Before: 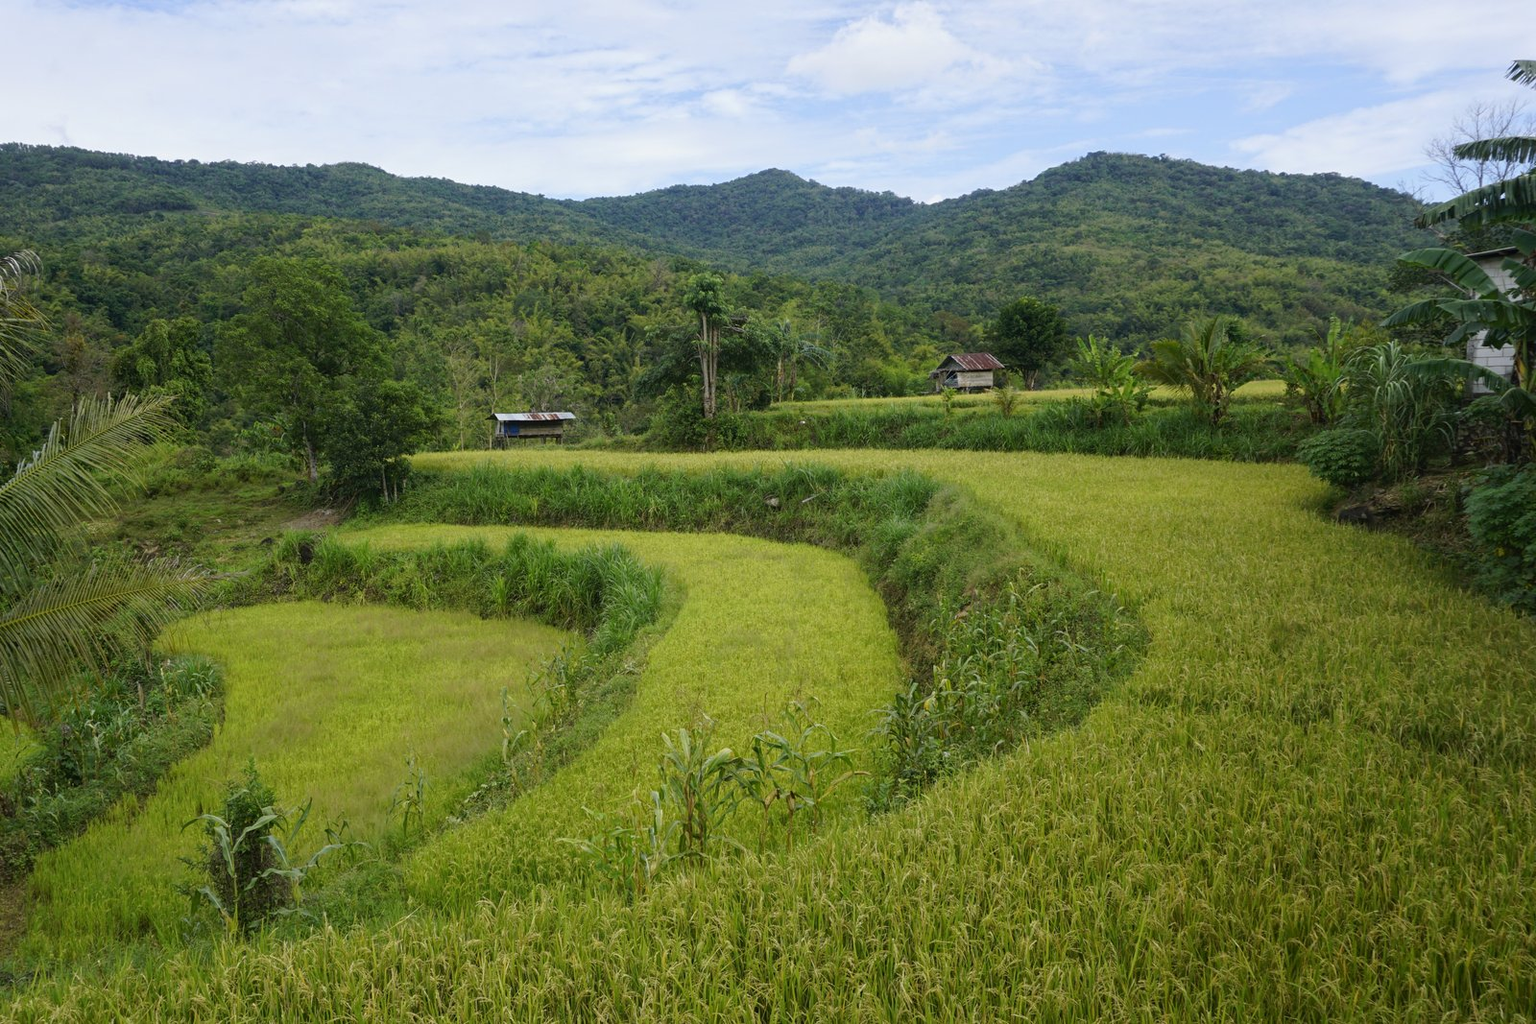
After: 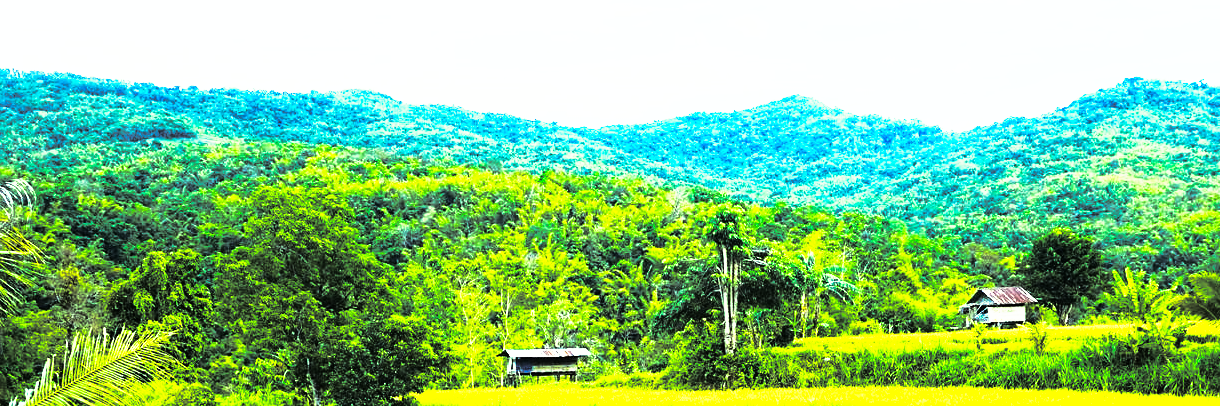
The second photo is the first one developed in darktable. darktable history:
color balance: mode lift, gamma, gain (sRGB), lift [0.997, 0.979, 1.021, 1.011], gamma [1, 1.084, 0.916, 0.998], gain [1, 0.87, 1.13, 1.101], contrast 4.55%, contrast fulcrum 38.24%, output saturation 104.09%
sharpen: amount 0.2
crop: left 0.579%, top 7.627%, right 23.167%, bottom 54.275%
rgb curve: curves: ch0 [(0, 0) (0.21, 0.15) (0.24, 0.21) (0.5, 0.75) (0.75, 0.96) (0.89, 0.99) (1, 1)]; ch1 [(0, 0.02) (0.21, 0.13) (0.25, 0.2) (0.5, 0.67) (0.75, 0.9) (0.89, 0.97) (1, 1)]; ch2 [(0, 0.02) (0.21, 0.13) (0.25, 0.2) (0.5, 0.67) (0.75, 0.9) (0.89, 0.97) (1, 1)], compensate middle gray true
split-toning: shadows › hue 43.2°, shadows › saturation 0, highlights › hue 50.4°, highlights › saturation 1
base curve: curves: ch0 [(0, 0) (0.495, 0.917) (1, 1)], preserve colors none
color balance rgb: linear chroma grading › shadows 10%, linear chroma grading › highlights 10%, linear chroma grading › global chroma 15%, linear chroma grading › mid-tones 15%, perceptual saturation grading › global saturation 40%, perceptual saturation grading › highlights -25%, perceptual saturation grading › mid-tones 35%, perceptual saturation grading › shadows 35%, perceptual brilliance grading › global brilliance 11.29%, global vibrance 11.29%
